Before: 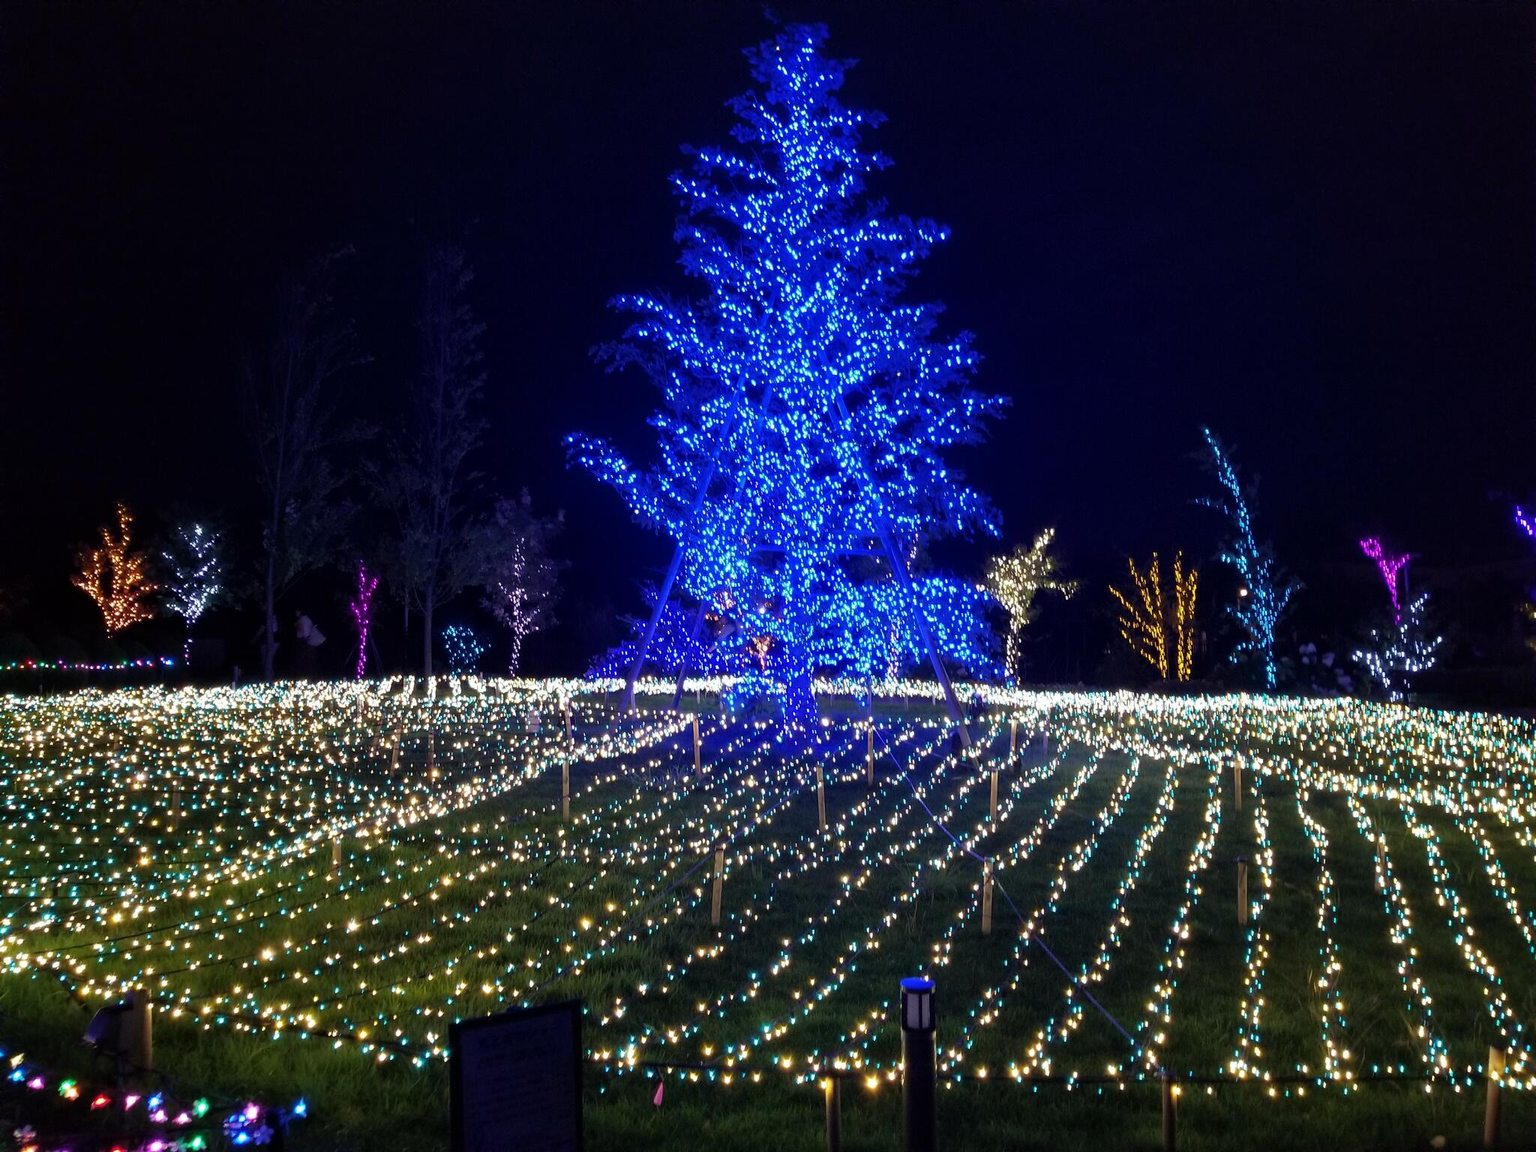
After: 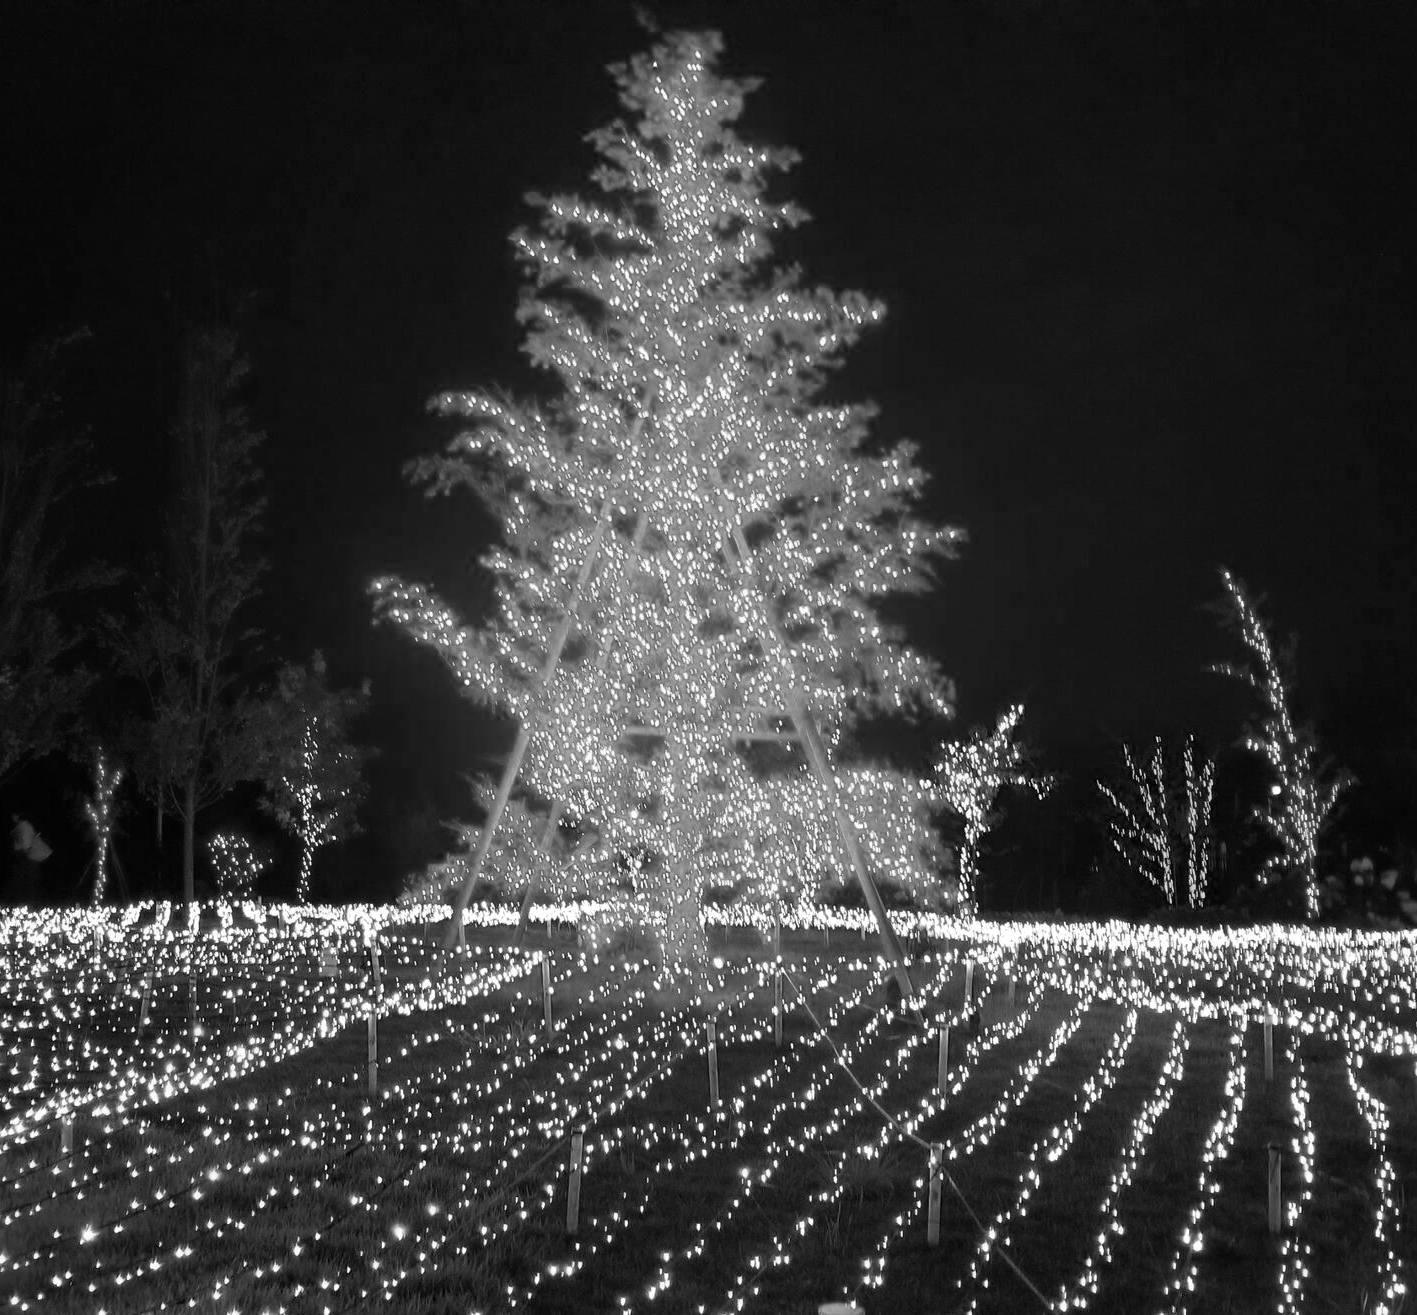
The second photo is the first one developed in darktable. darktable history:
color calibration: output gray [0.21, 0.42, 0.37, 0], illuminant as shot in camera, x 0.379, y 0.381, temperature 4102.24 K
crop: left 18.692%, right 12.114%, bottom 14.36%
